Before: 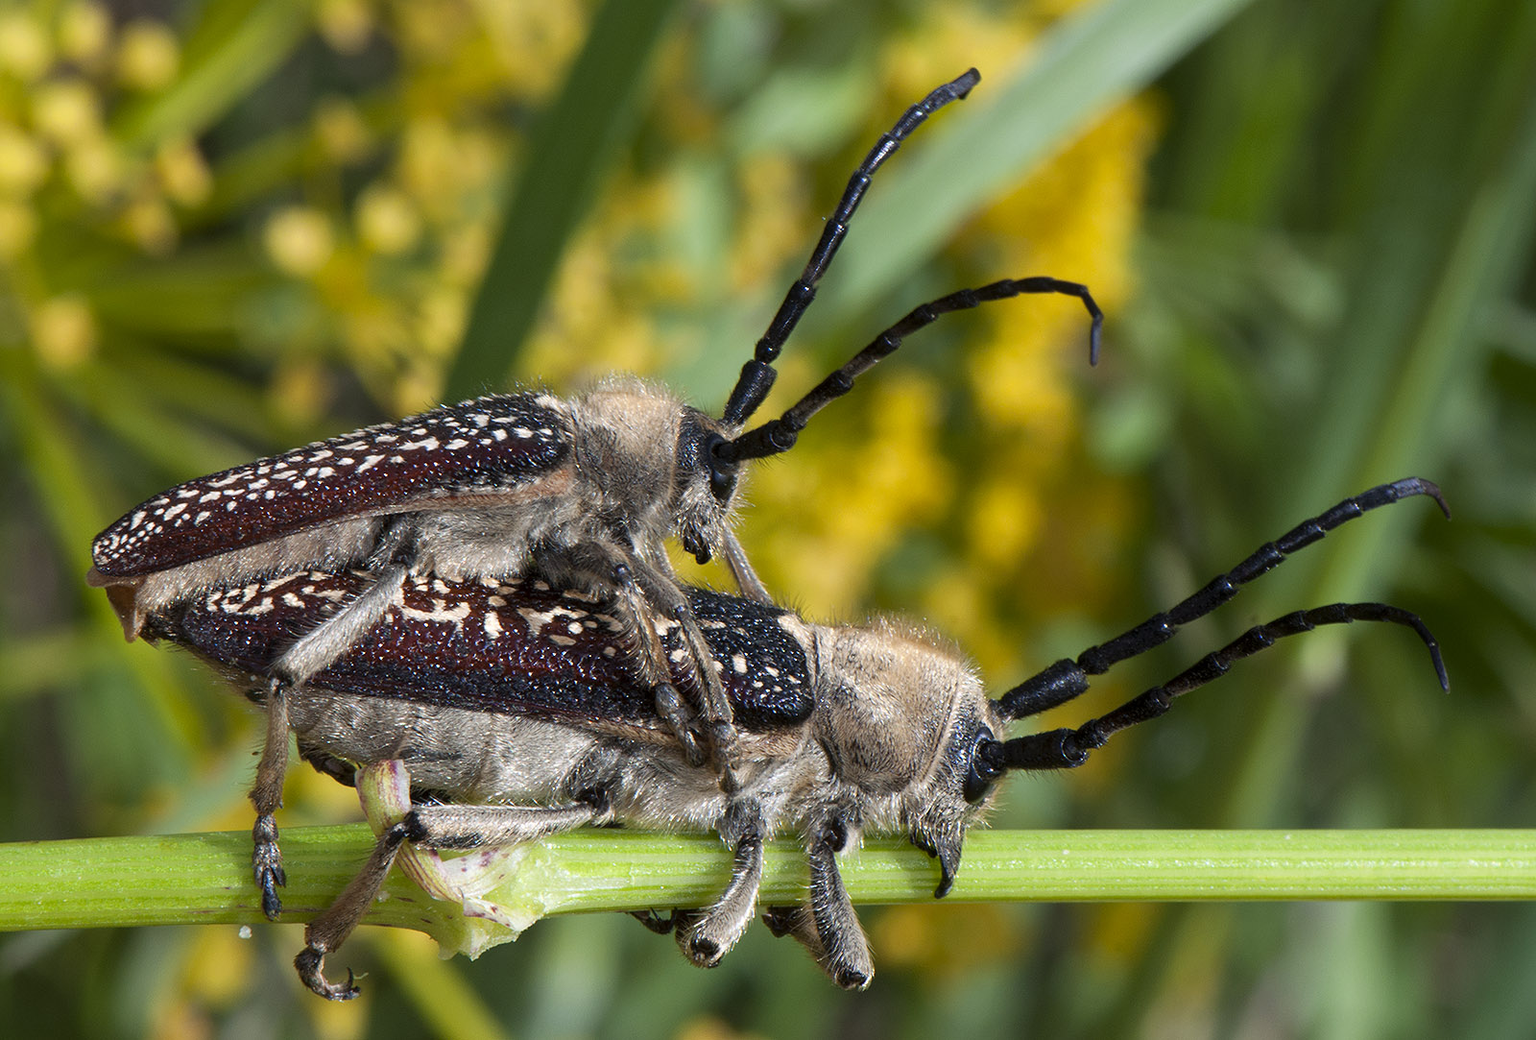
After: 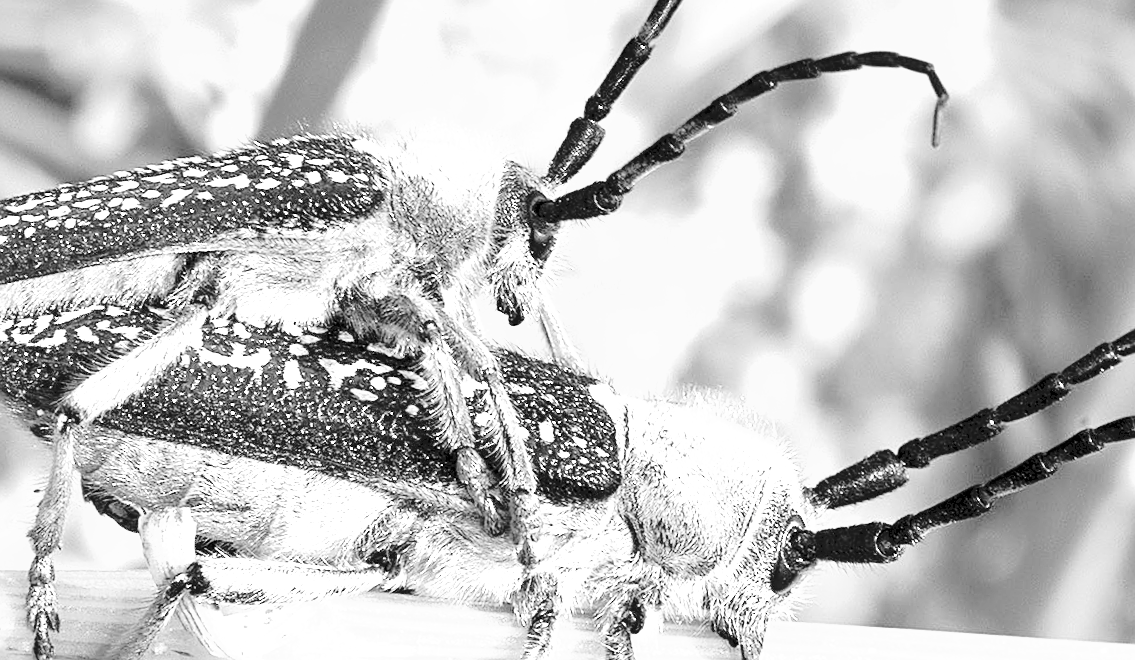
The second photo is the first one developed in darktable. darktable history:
tone equalizer: edges refinement/feathering 500, mask exposure compensation -1.57 EV, preserve details no
exposure: exposure 1.992 EV, compensate exposure bias true, compensate highlight preservation false
crop and rotate: angle -3.86°, left 9.84%, top 21.267%, right 12.302%, bottom 11.846%
velvia: on, module defaults
tone curve: curves: ch0 [(0, 0) (0.003, 0.085) (0.011, 0.086) (0.025, 0.086) (0.044, 0.088) (0.069, 0.093) (0.1, 0.102) (0.136, 0.12) (0.177, 0.157) (0.224, 0.203) (0.277, 0.277) (0.335, 0.36) (0.399, 0.463) (0.468, 0.559) (0.543, 0.626) (0.623, 0.703) (0.709, 0.789) (0.801, 0.869) (0.898, 0.927) (1, 1)], color space Lab, linked channels, preserve colors none
color zones: curves: ch1 [(0, -0.014) (0.143, -0.013) (0.286, -0.013) (0.429, -0.016) (0.571, -0.019) (0.714, -0.015) (0.857, 0.002) (1, -0.014)]
contrast brightness saturation: contrast 0.049, brightness 0.064, saturation 0.006
sharpen: on, module defaults
